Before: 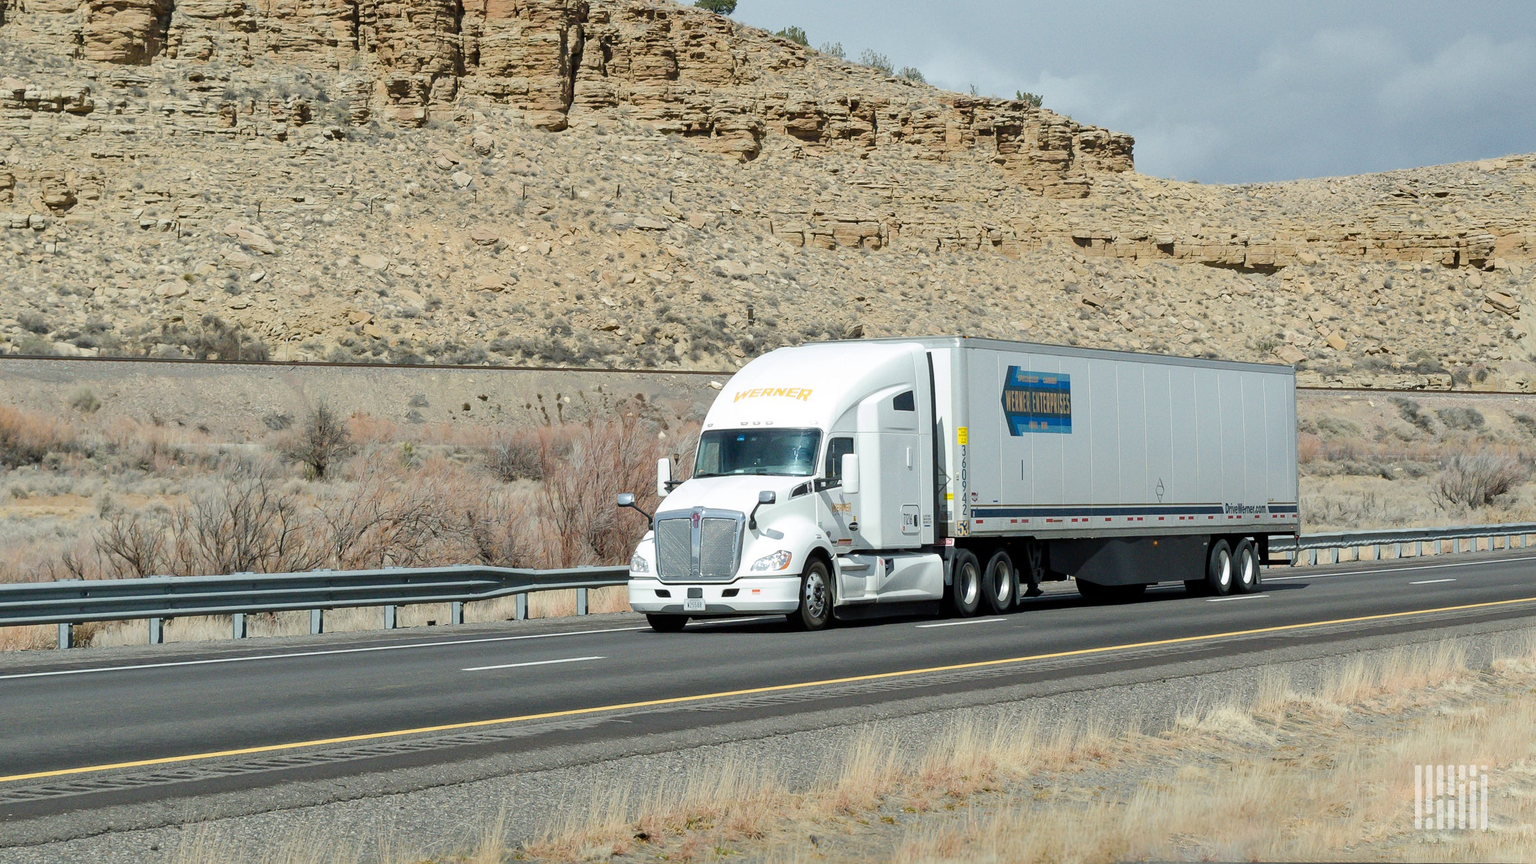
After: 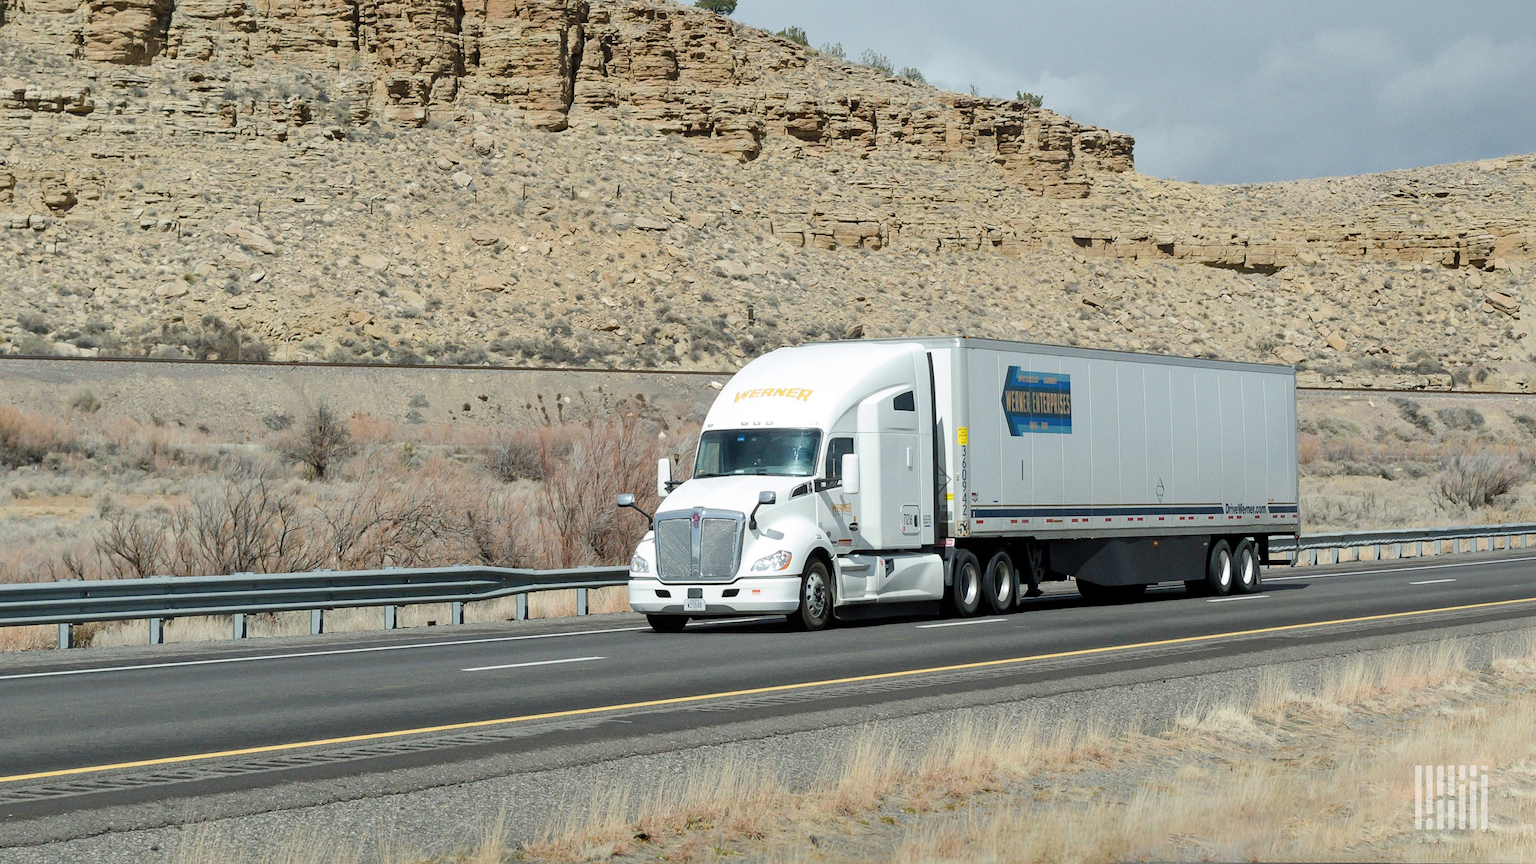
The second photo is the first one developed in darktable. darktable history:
contrast brightness saturation: saturation -0.067
